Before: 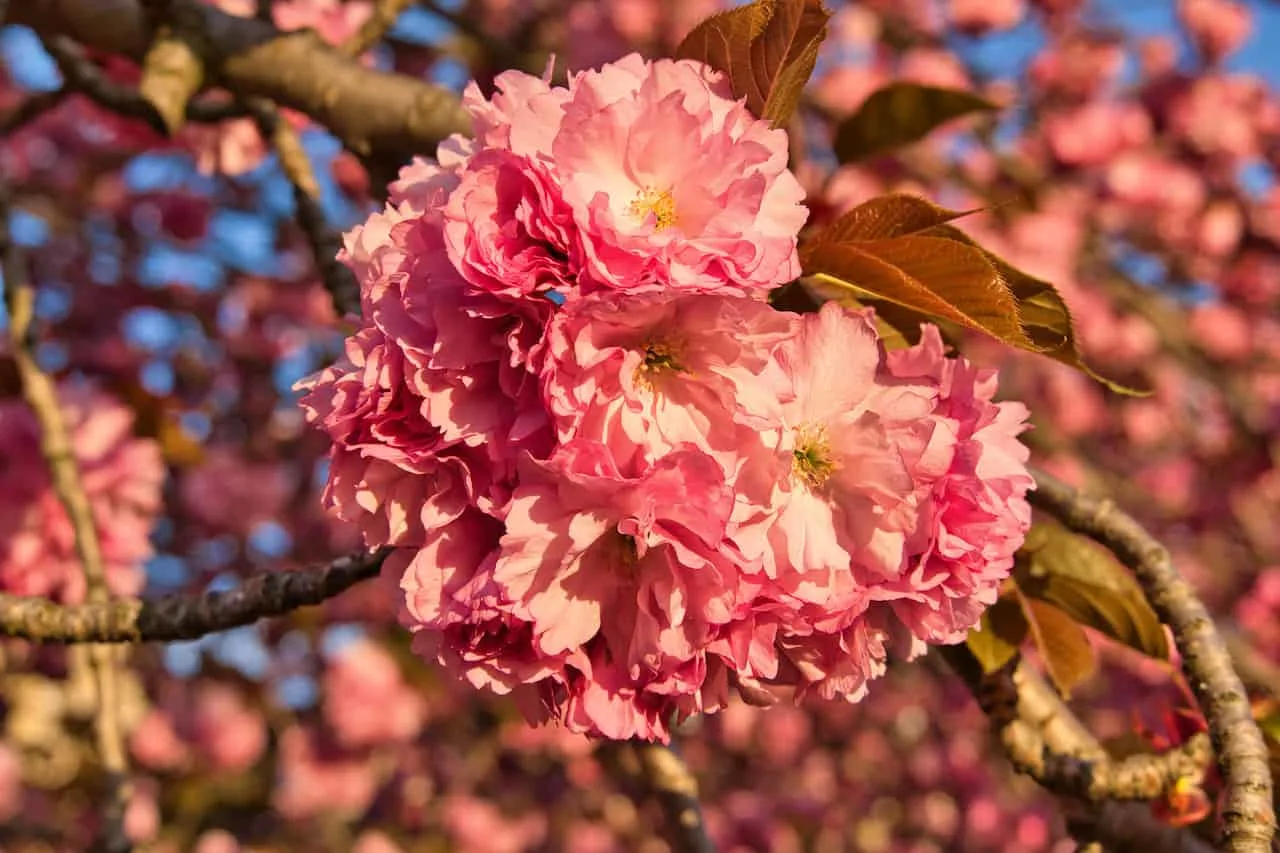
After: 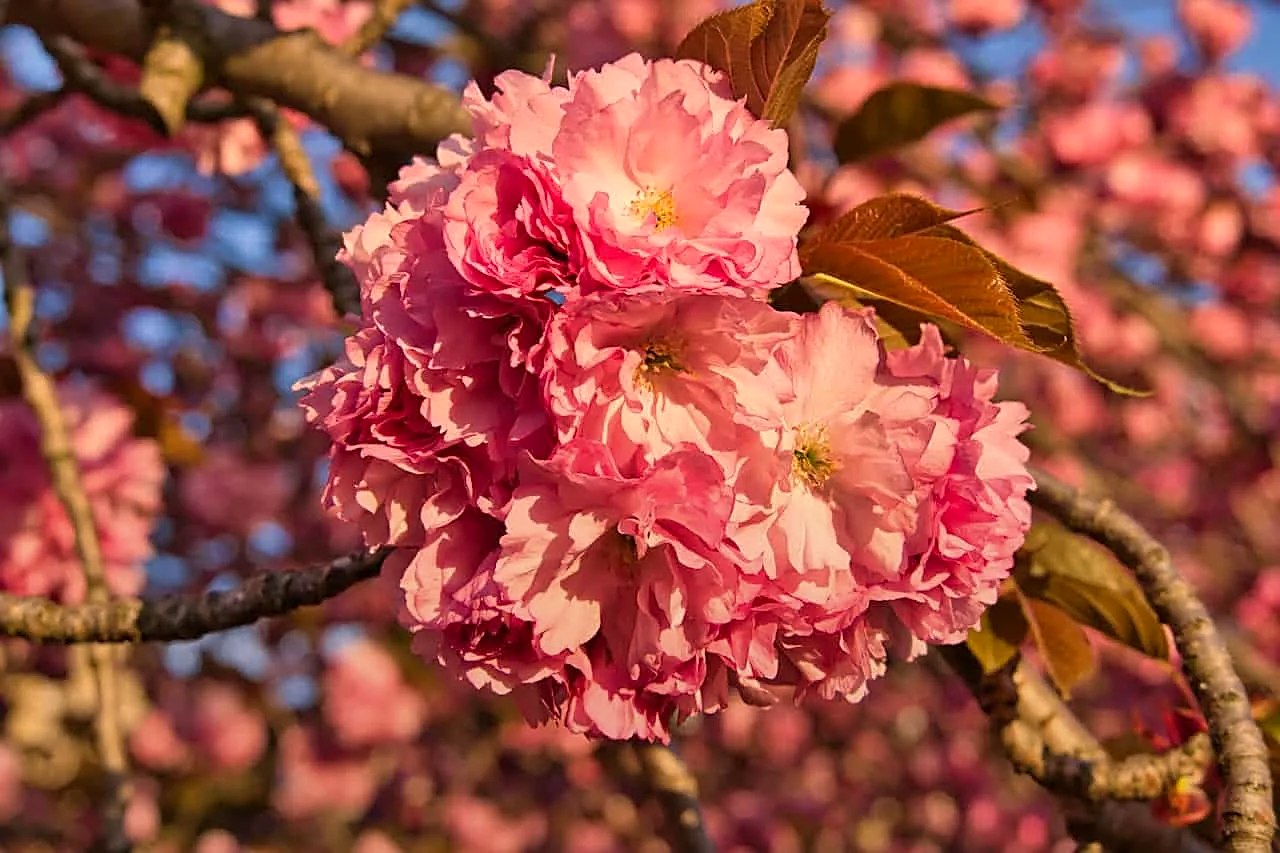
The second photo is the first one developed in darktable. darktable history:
graduated density: rotation -180°, offset 24.95
sharpen: on, module defaults
tone equalizer: on, module defaults
color correction: highlights a* 5.81, highlights b* 4.84
